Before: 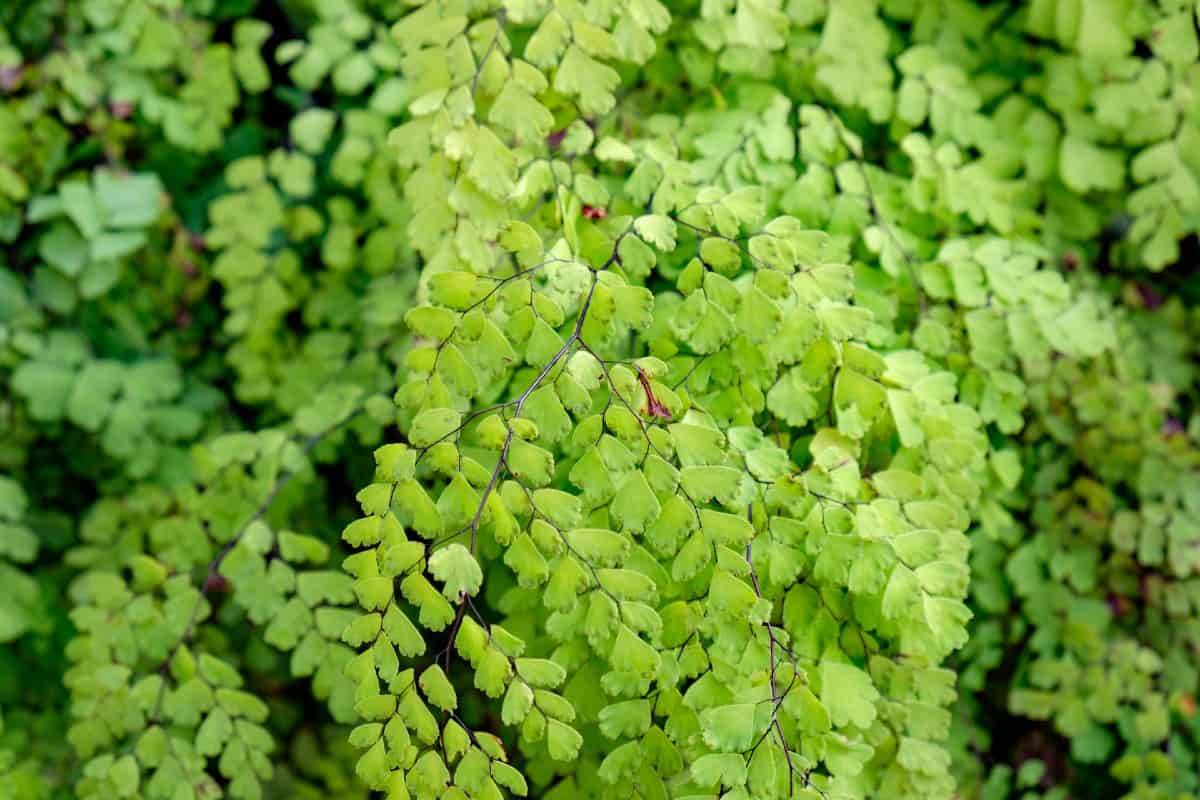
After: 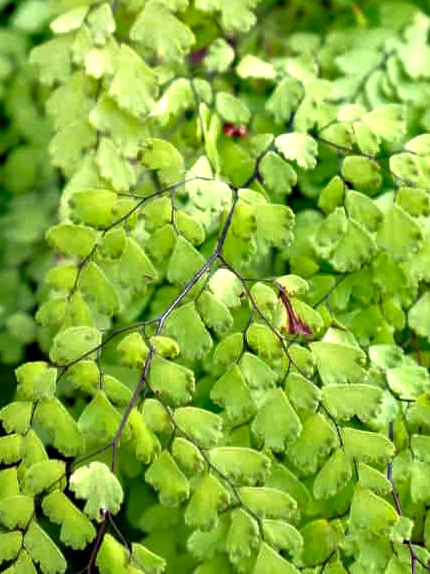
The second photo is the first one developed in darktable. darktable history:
crop and rotate: left 29.971%, top 10.297%, right 34.116%, bottom 17.93%
tone equalizer: -8 EV 0 EV, -7 EV -0.002 EV, -6 EV 0.003 EV, -5 EV -0.045 EV, -4 EV -0.095 EV, -3 EV -0.177 EV, -2 EV 0.228 EV, -1 EV 0.725 EV, +0 EV 0.508 EV, edges refinement/feathering 500, mask exposure compensation -1.57 EV, preserve details no
shadows and highlights: shadows 37.39, highlights -26.85, soften with gaussian
contrast equalizer: octaves 7, y [[0.515 ×6], [0.507 ×6], [0.425 ×6], [0 ×6], [0 ×6]]
